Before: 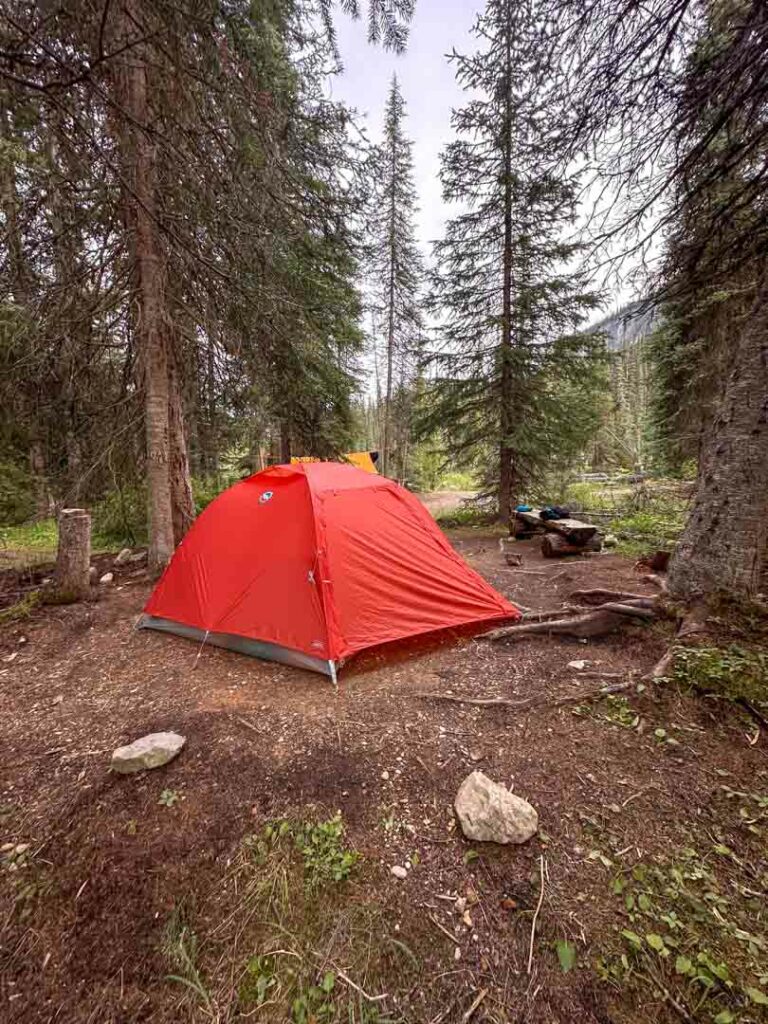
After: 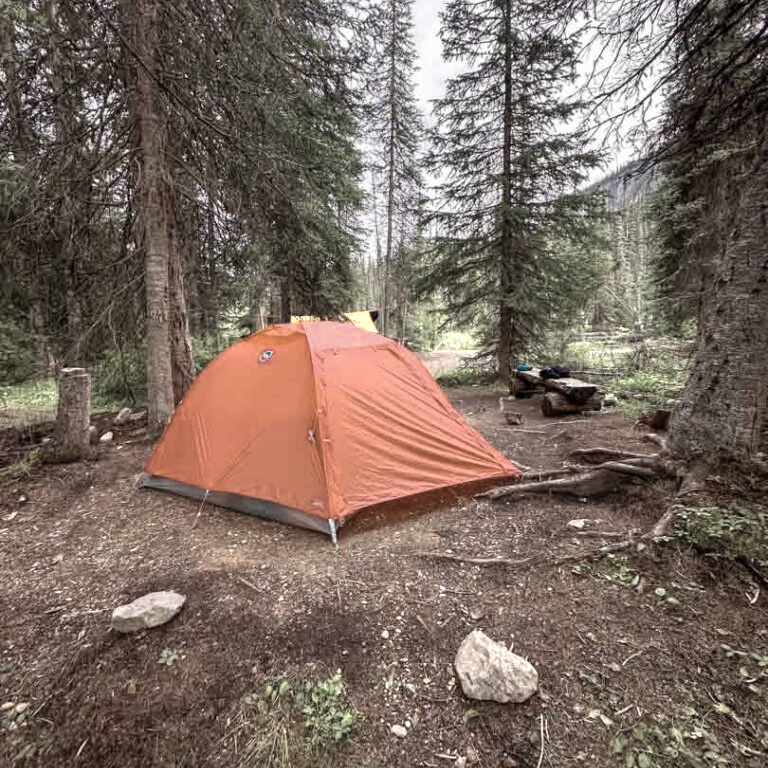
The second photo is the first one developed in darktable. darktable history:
color zones: curves: ch0 [(0.25, 0.667) (0.758, 0.368)]; ch1 [(0.215, 0.245) (0.761, 0.373)]; ch2 [(0.247, 0.554) (0.761, 0.436)]
crop: top 13.819%, bottom 11.169%
